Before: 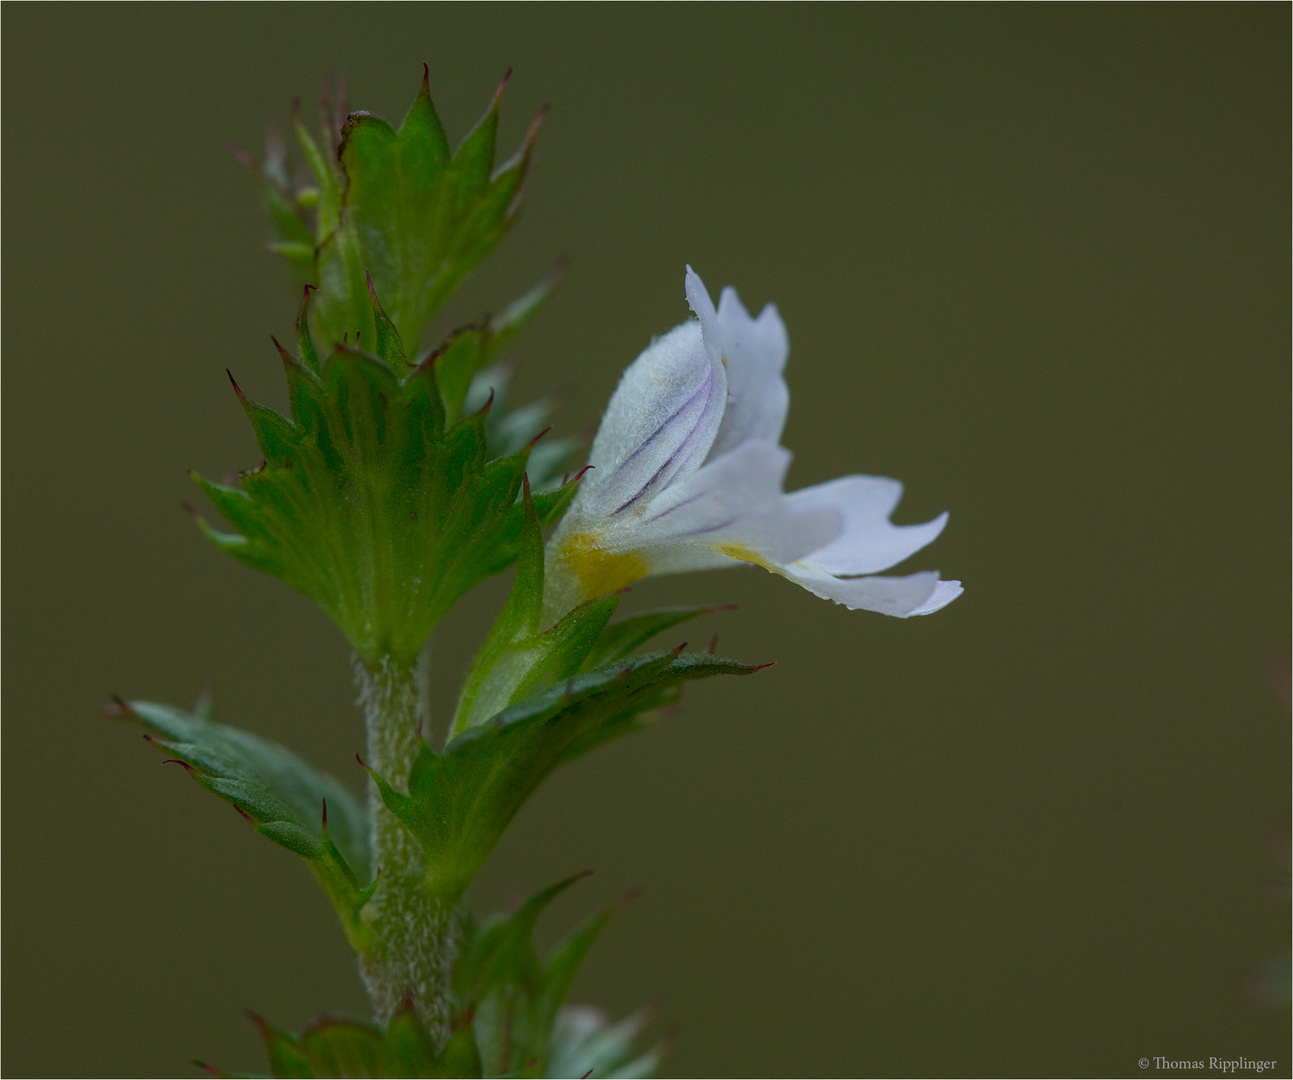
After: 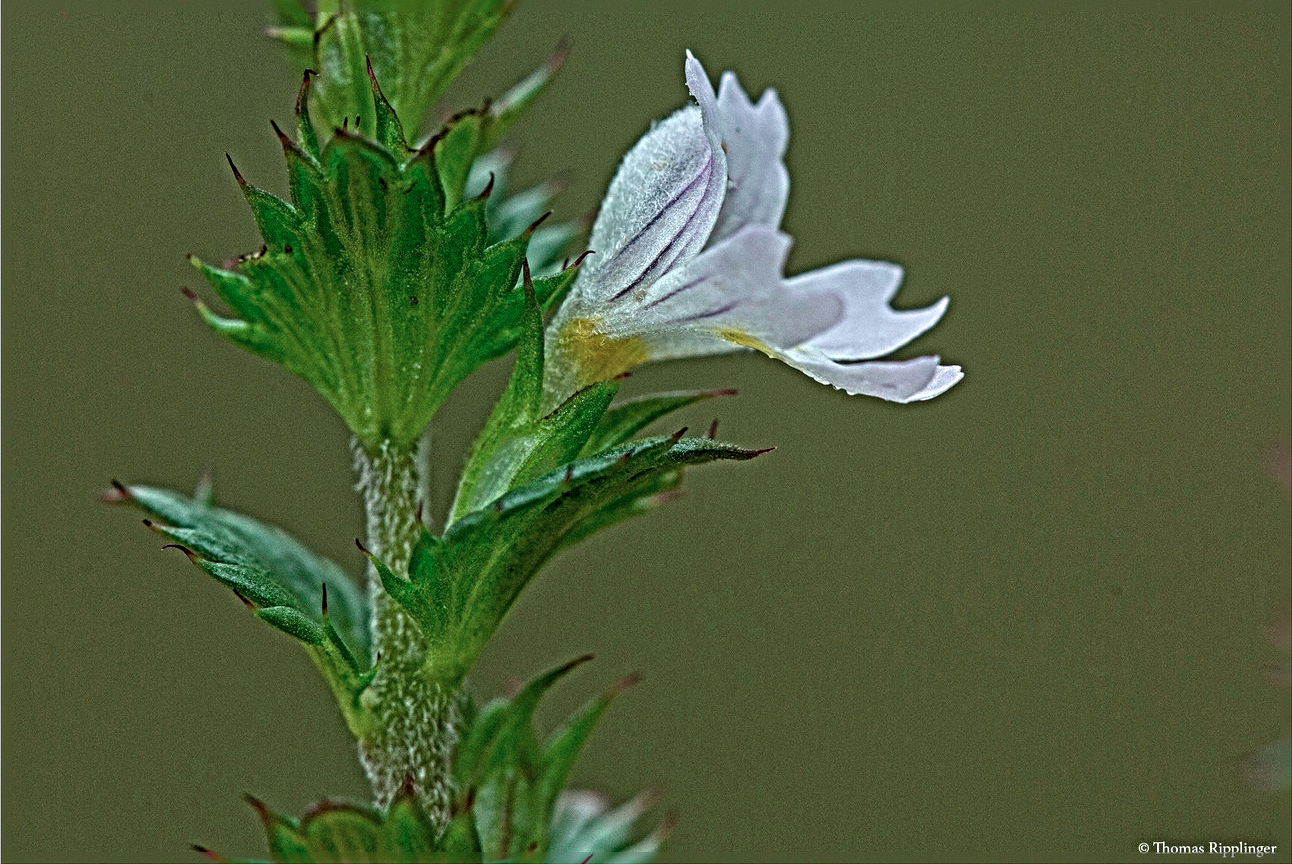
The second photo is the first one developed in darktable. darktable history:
color contrast: blue-yellow contrast 0.62
local contrast: on, module defaults
contrast brightness saturation: contrast 0.04, saturation 0.07
exposure: exposure 0.669 EV, compensate highlight preservation false
tone equalizer: -8 EV 0.25 EV, -7 EV 0.417 EV, -6 EV 0.417 EV, -5 EV 0.25 EV, -3 EV -0.25 EV, -2 EV -0.417 EV, -1 EV -0.417 EV, +0 EV -0.25 EV, edges refinement/feathering 500, mask exposure compensation -1.57 EV, preserve details guided filter
sharpen: radius 6.3, amount 1.8, threshold 0
color balance rgb: perceptual saturation grading › global saturation 20%, global vibrance 20%
crop and rotate: top 19.998%
